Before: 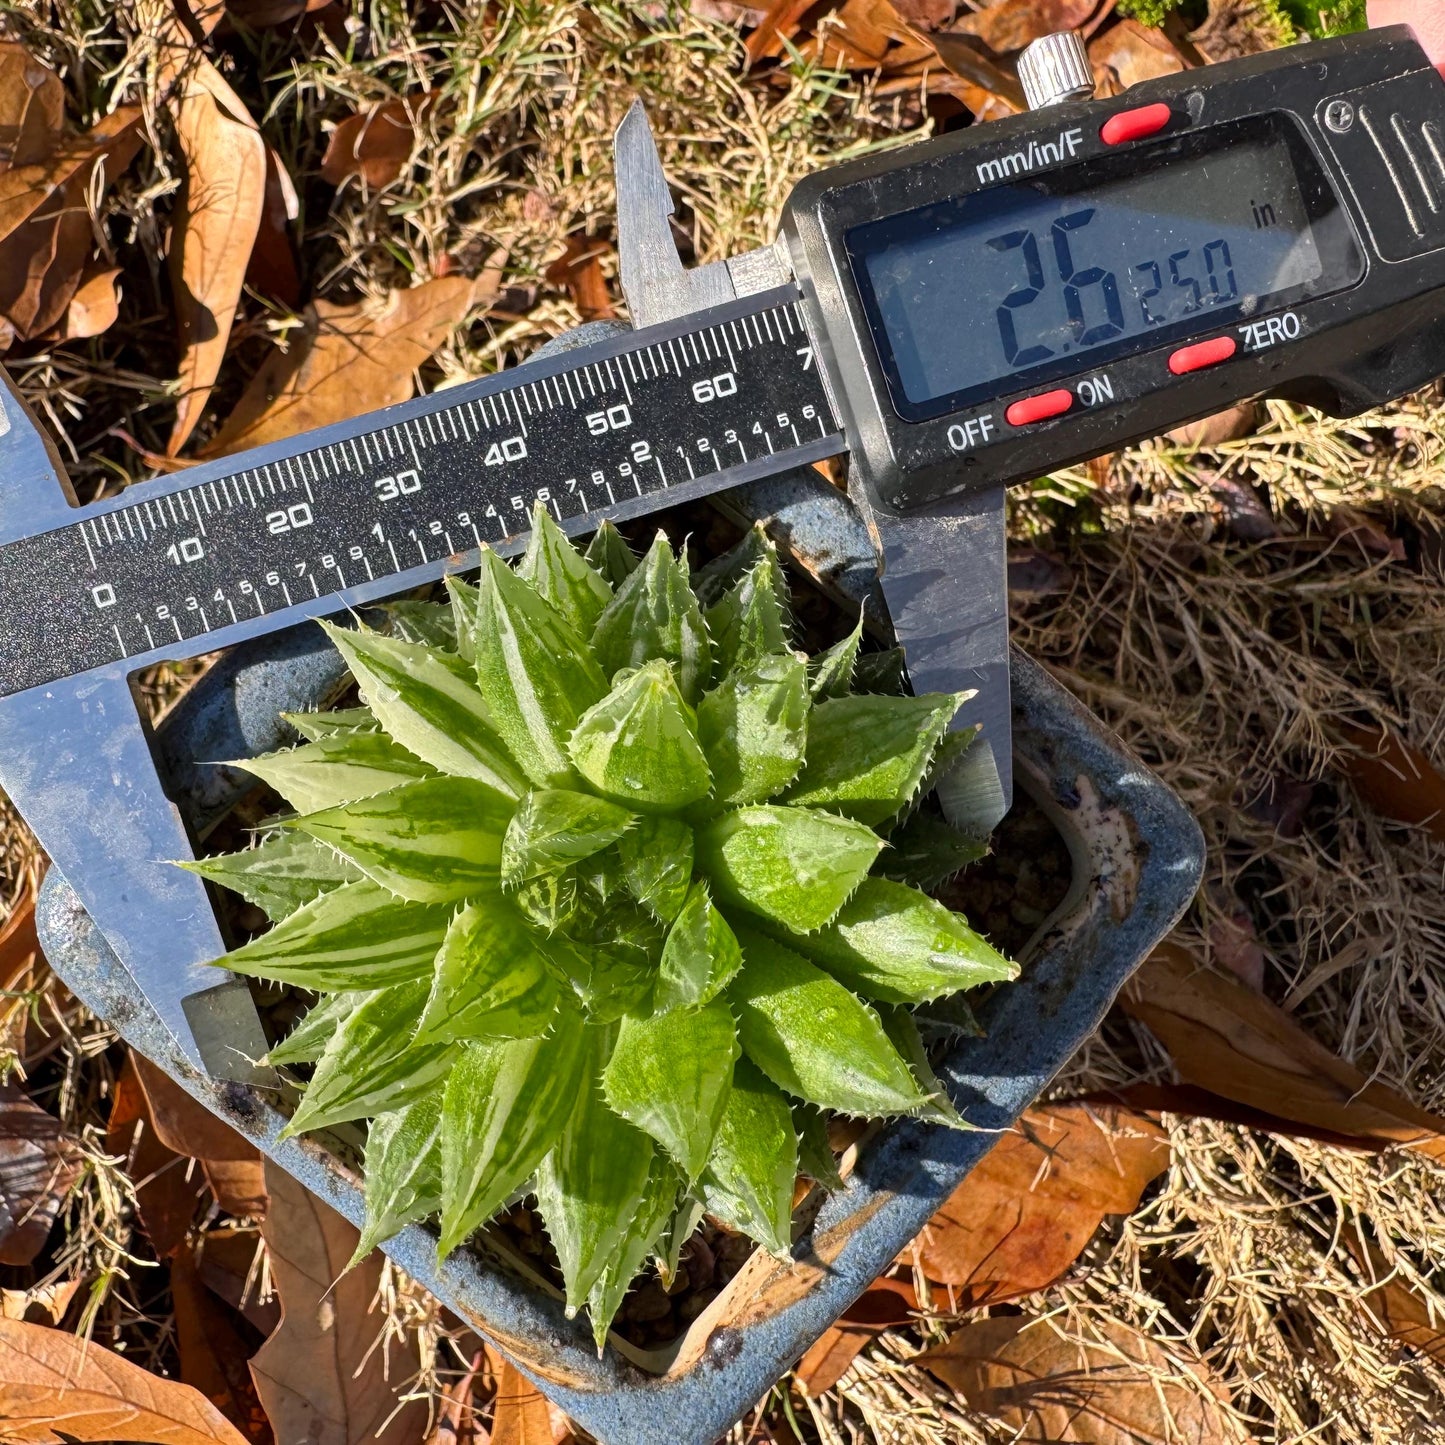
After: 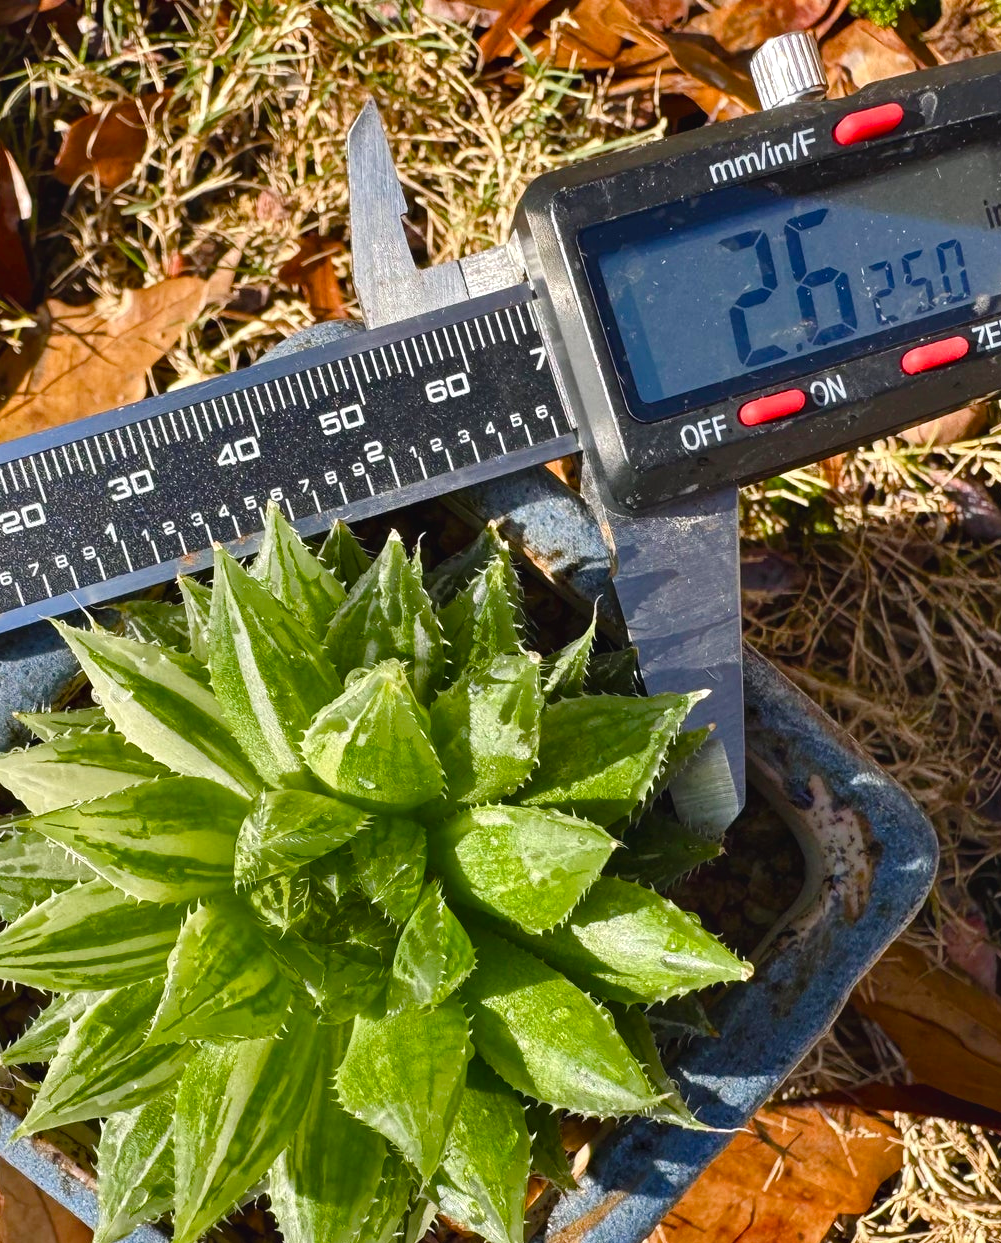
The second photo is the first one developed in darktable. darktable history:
exposure: black level correction -0.005, exposure 0.054 EV, compensate highlight preservation false
crop: left 18.479%, right 12.2%, bottom 13.971%
contrast equalizer: octaves 7, y [[0.6 ×6], [0.55 ×6], [0 ×6], [0 ×6], [0 ×6]], mix 0.15
color balance rgb: perceptual saturation grading › global saturation 20%, perceptual saturation grading › highlights -25%, perceptual saturation grading › shadows 50%
